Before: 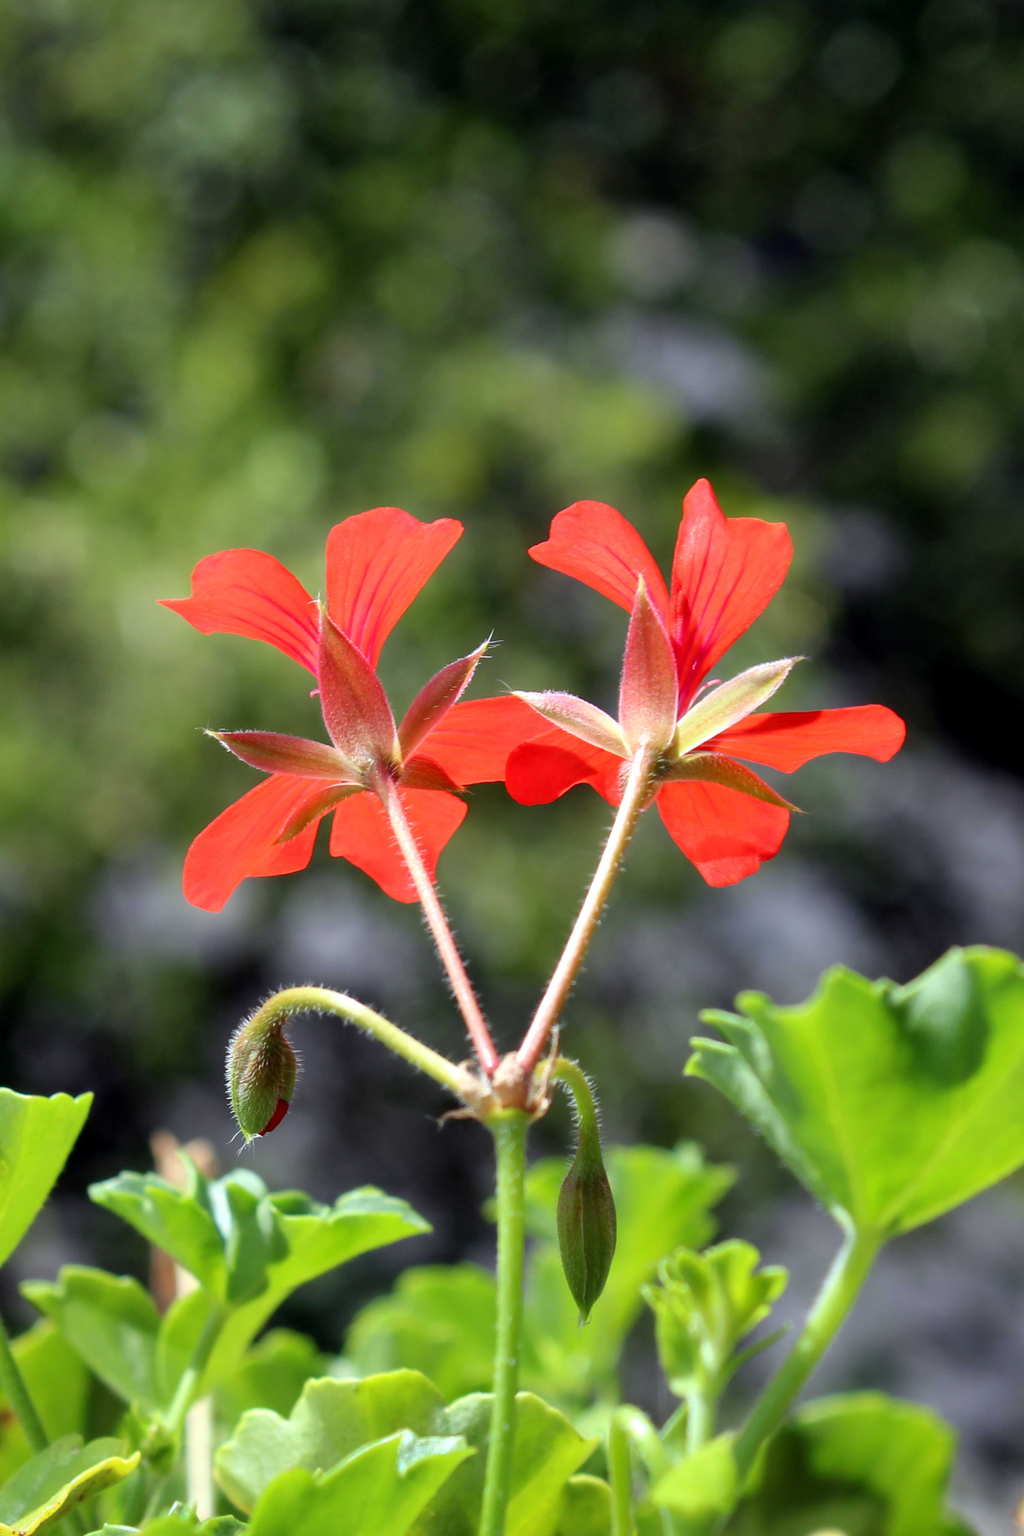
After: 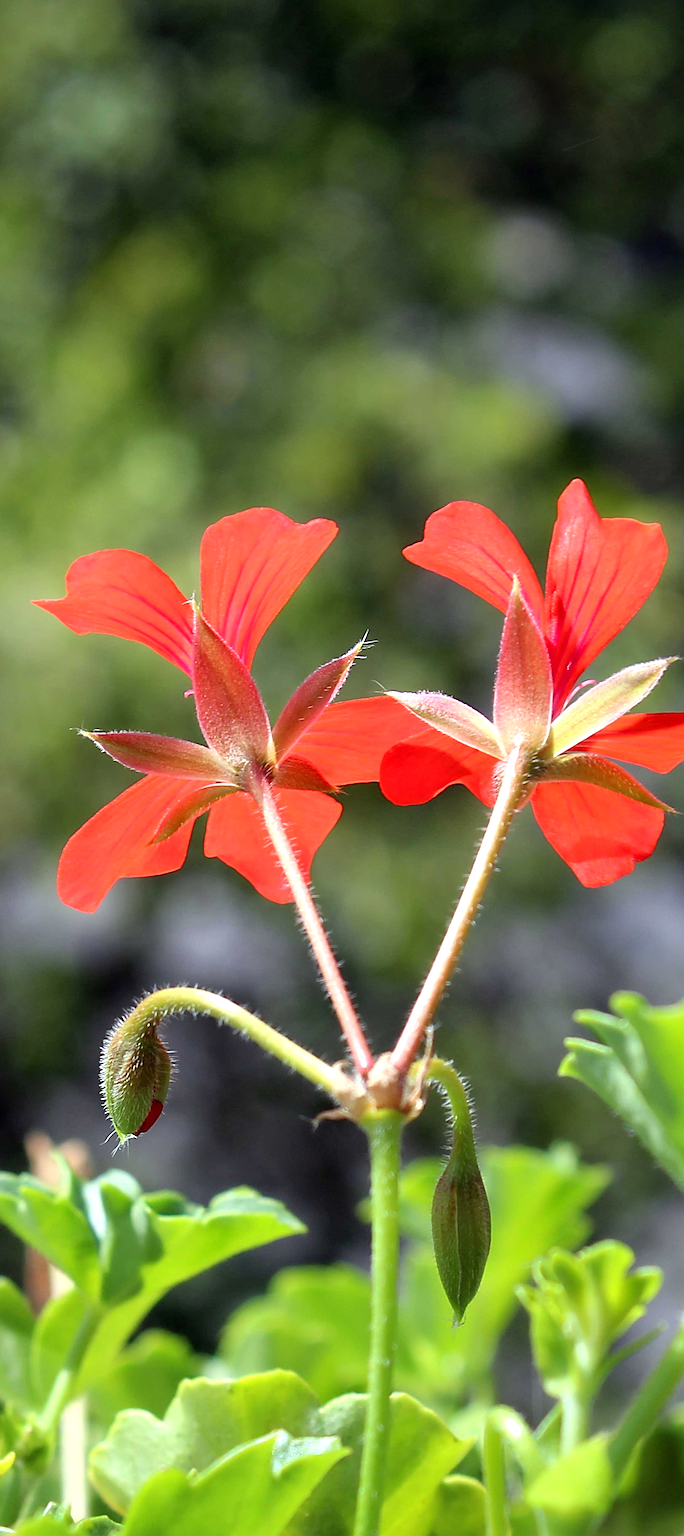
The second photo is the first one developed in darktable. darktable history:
crop and rotate: left 12.324%, right 20.837%
exposure: exposure 0.218 EV, compensate highlight preservation false
sharpen: radius 3.689, amount 0.945
